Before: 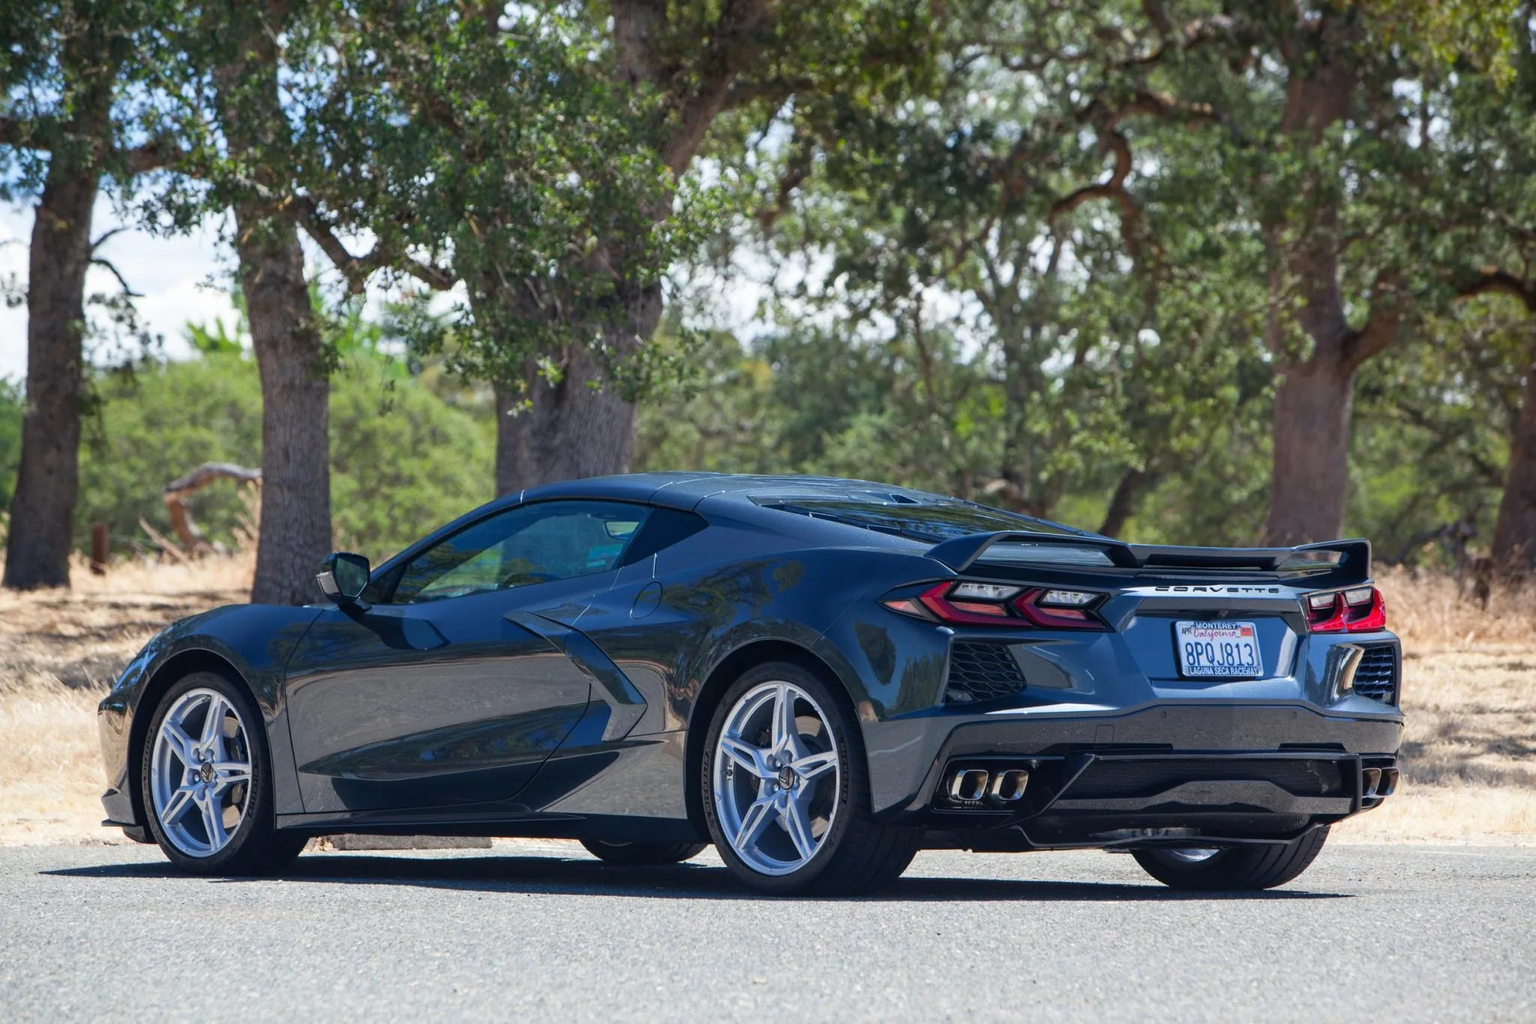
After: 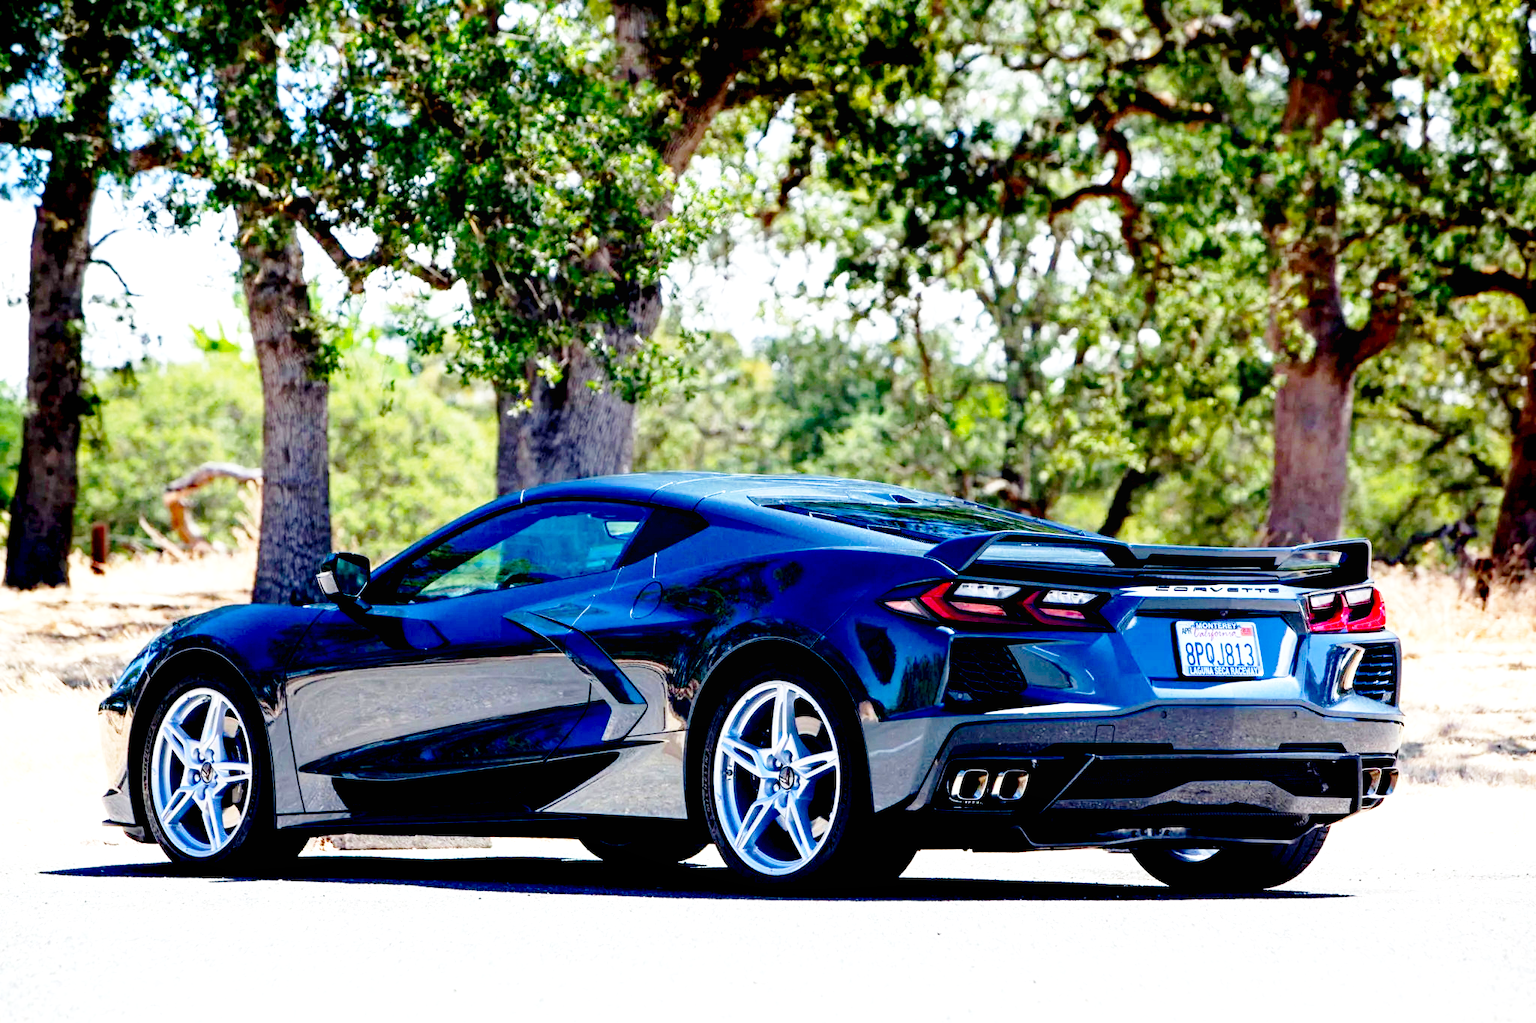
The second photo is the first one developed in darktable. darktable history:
exposure: black level correction 0.035, exposure 0.9 EV, compensate highlight preservation false
local contrast: mode bilateral grid, contrast 100, coarseness 100, detail 91%, midtone range 0.2
base curve: curves: ch0 [(0, 0) (0.028, 0.03) (0.121, 0.232) (0.46, 0.748) (0.859, 0.968) (1, 1)], preserve colors none
